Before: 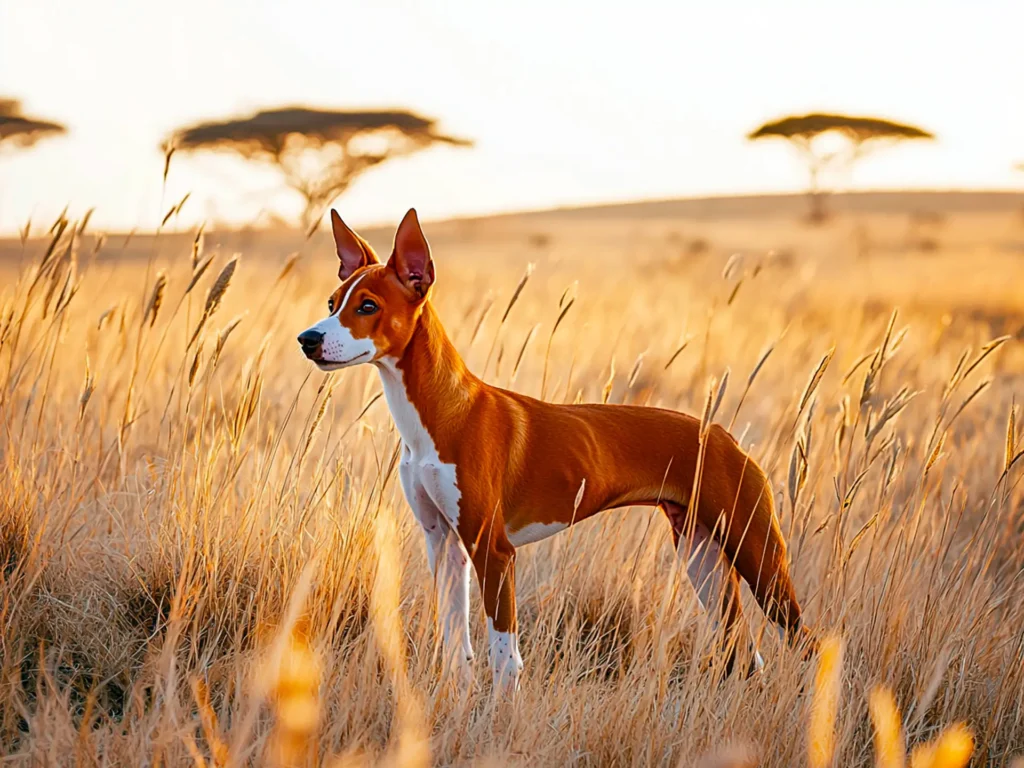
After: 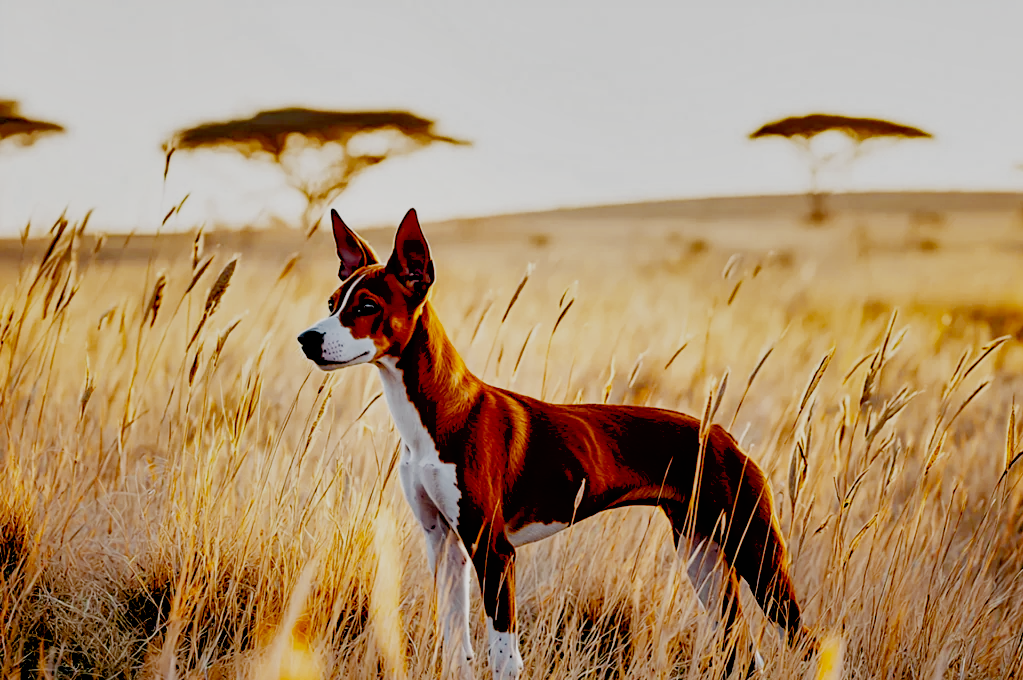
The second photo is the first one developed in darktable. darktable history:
color zones: curves: ch0 [(0.035, 0.242) (0.25, 0.5) (0.384, 0.214) (0.488, 0.255) (0.75, 0.5)]; ch1 [(0.063, 0.379) (0.25, 0.5) (0.354, 0.201) (0.489, 0.085) (0.729, 0.271)]; ch2 [(0.25, 0.5) (0.38, 0.517) (0.442, 0.51) (0.735, 0.456)]
exposure: black level correction 0.032, exposure 0.326 EV, compensate highlight preservation false
filmic rgb: black relative exposure -7.35 EV, white relative exposure 5.07 EV, threshold 2.95 EV, hardness 3.22, add noise in highlights 0.001, preserve chrominance no, color science v4 (2020), enable highlight reconstruction true
shadows and highlights: soften with gaussian
crop and rotate: top 0%, bottom 11.44%
